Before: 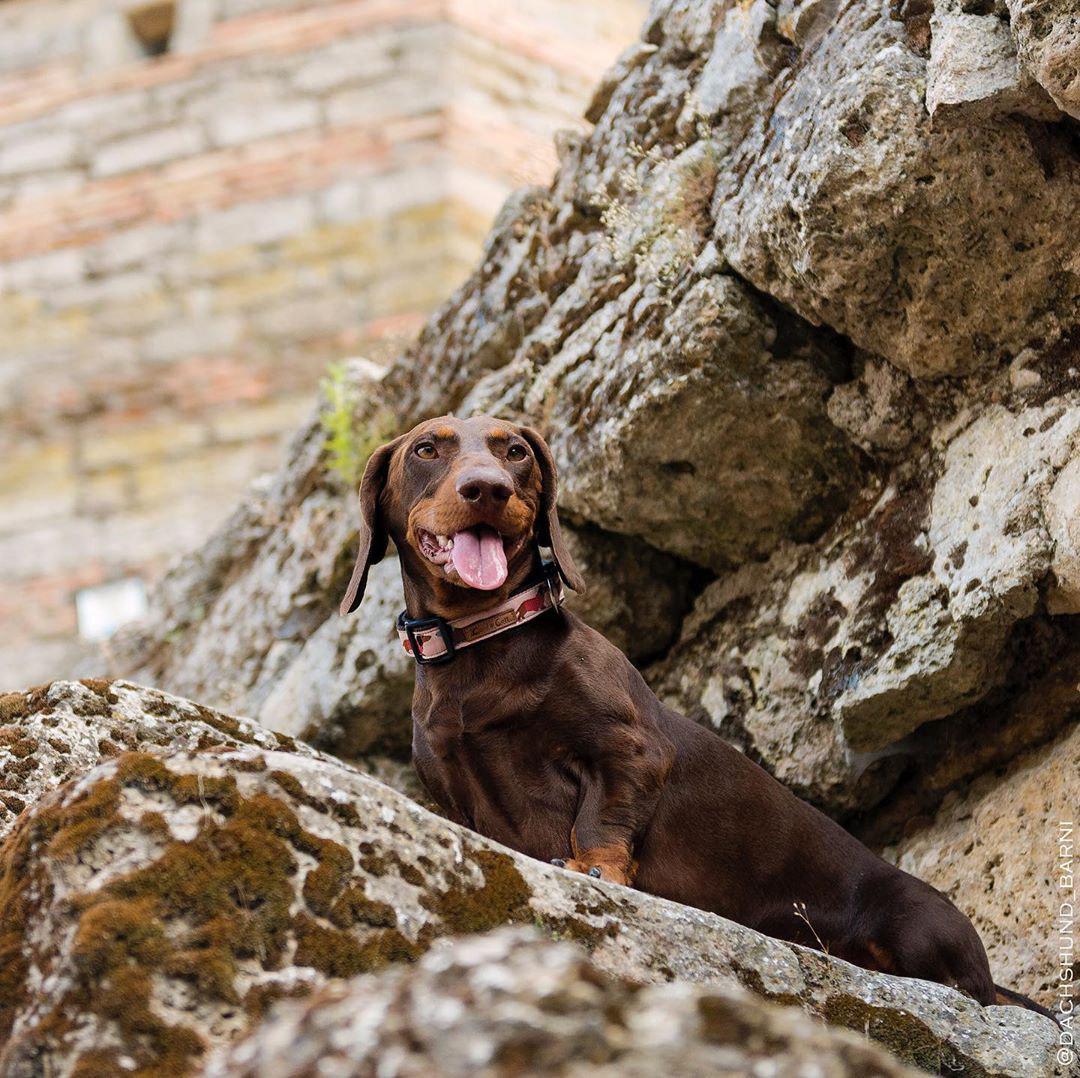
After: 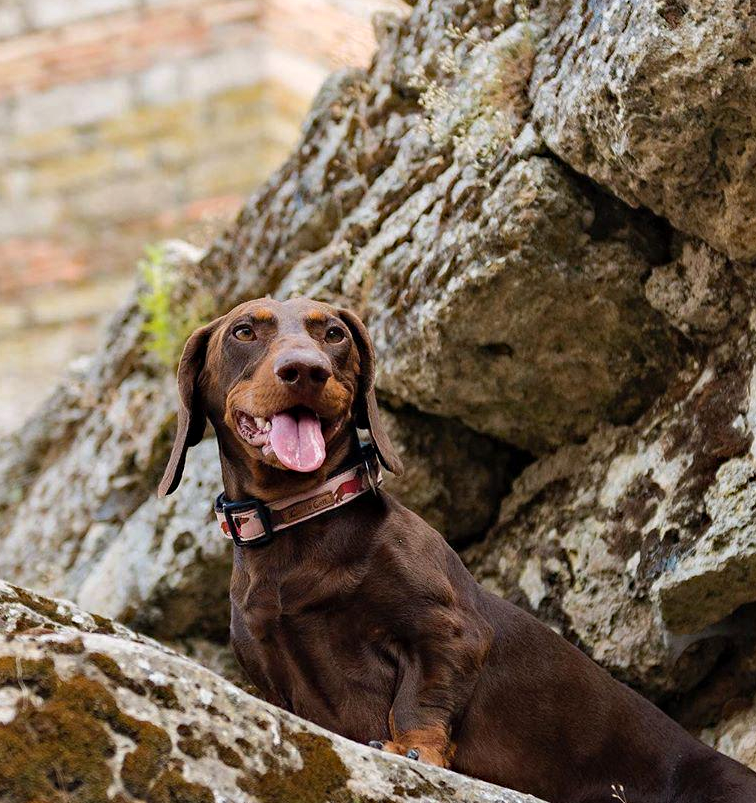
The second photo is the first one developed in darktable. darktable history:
haze removal: compatibility mode true, adaptive false
crop and rotate: left 16.944%, top 10.947%, right 13.001%, bottom 14.502%
